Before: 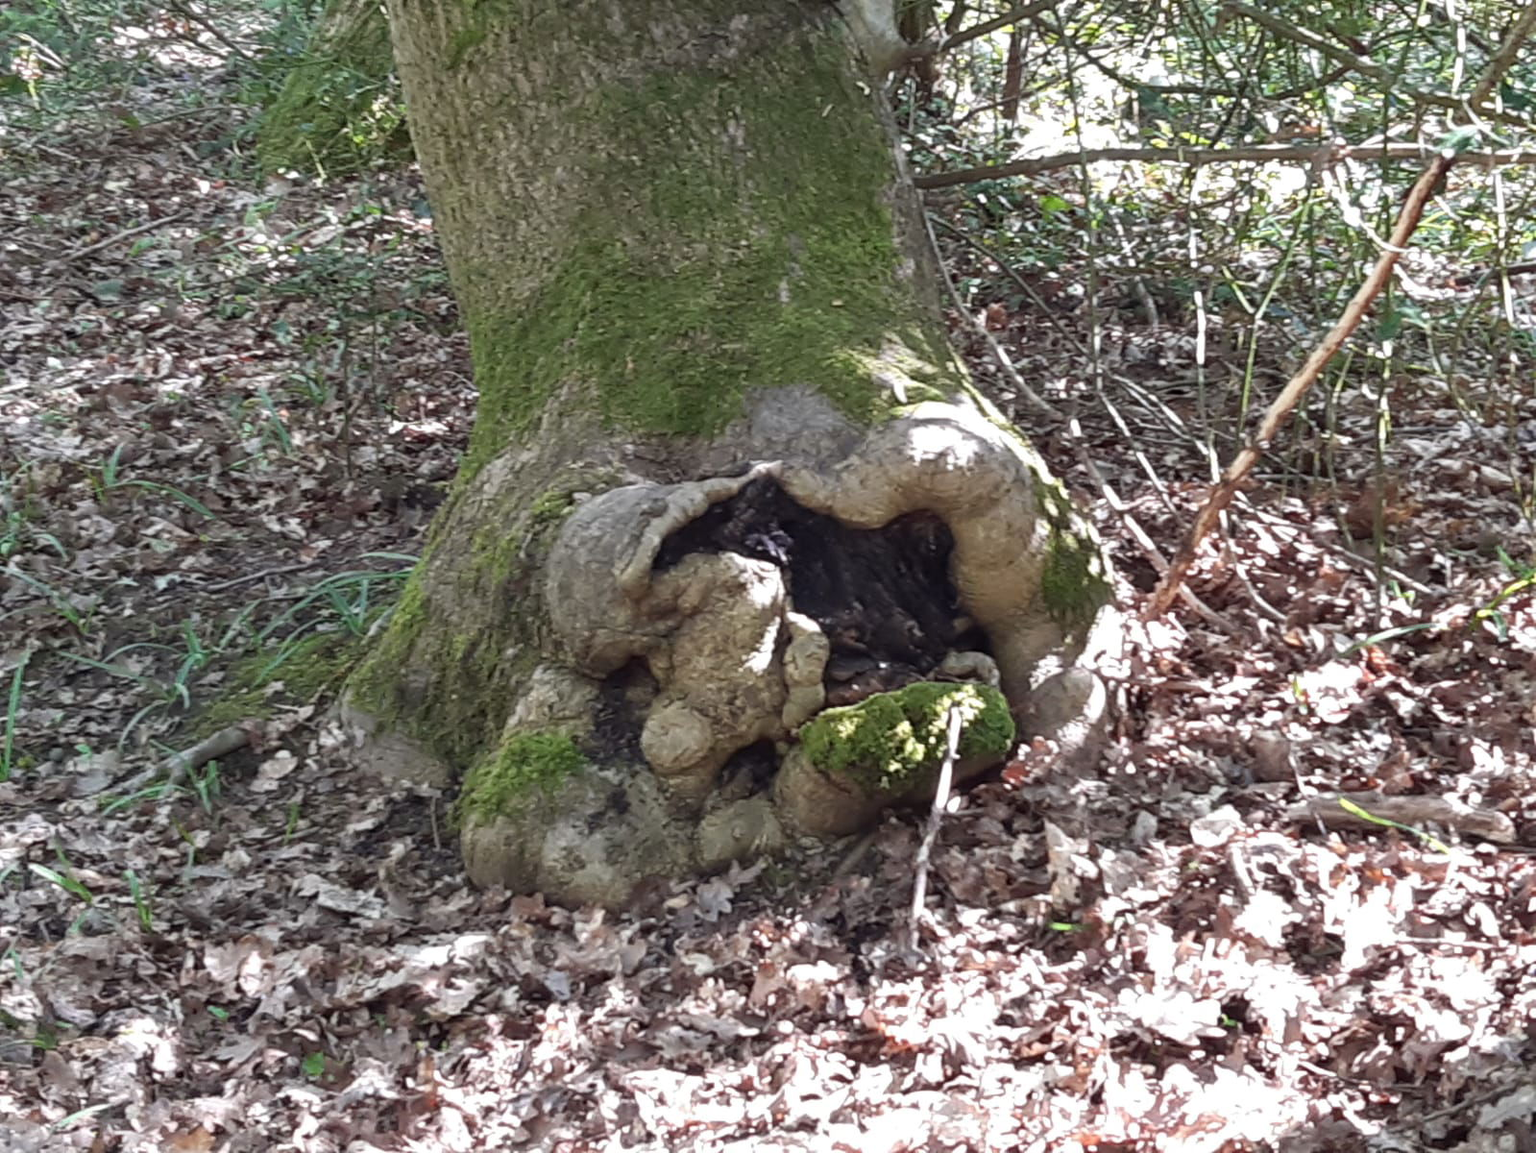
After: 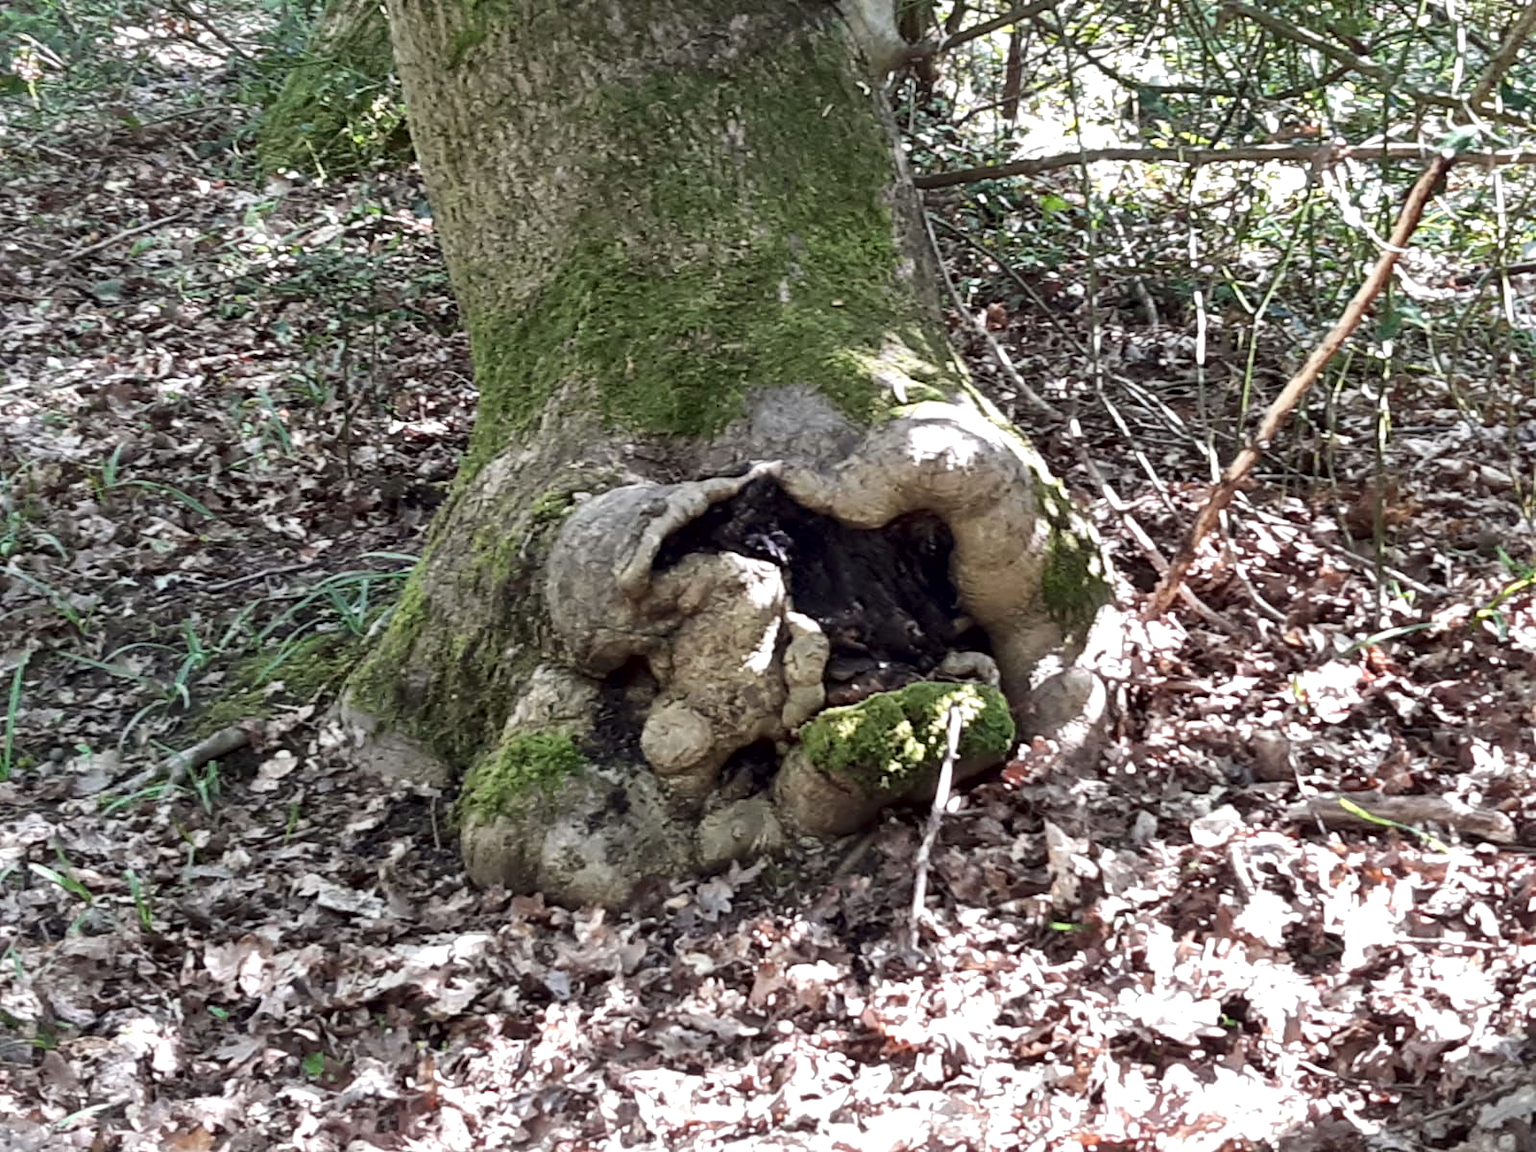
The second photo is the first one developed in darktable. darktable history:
local contrast: mode bilateral grid, contrast 99, coarseness 99, detail 165%, midtone range 0.2
